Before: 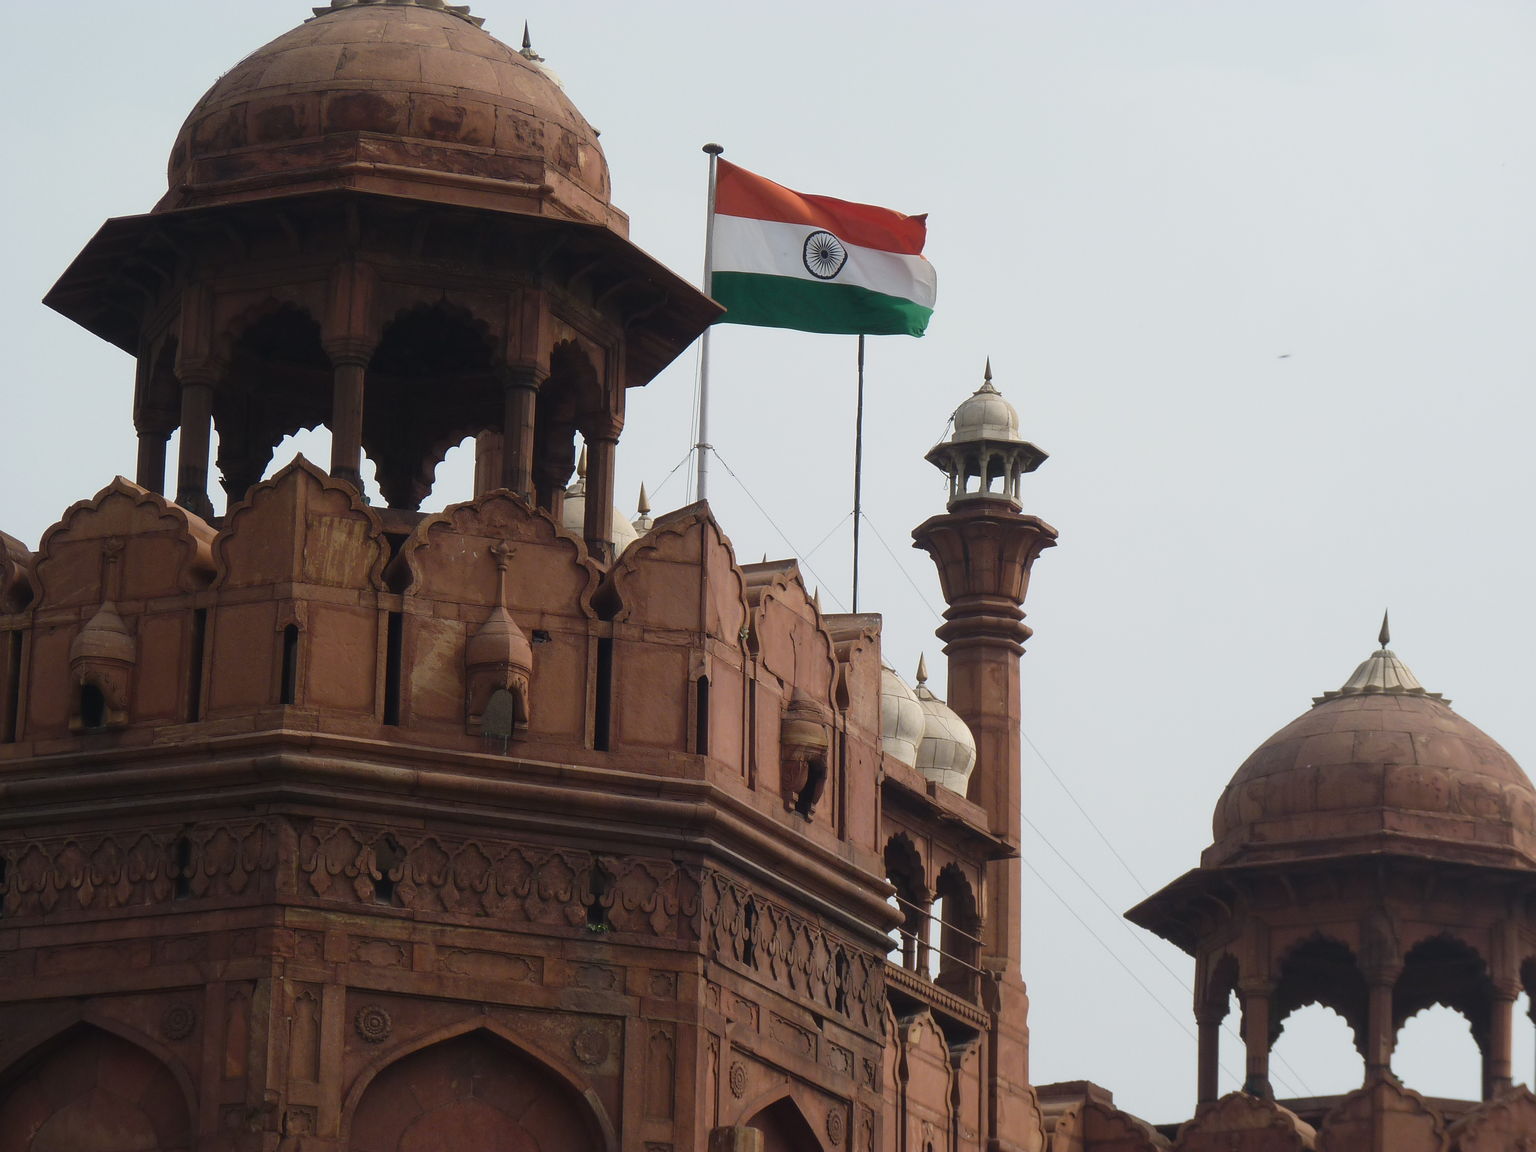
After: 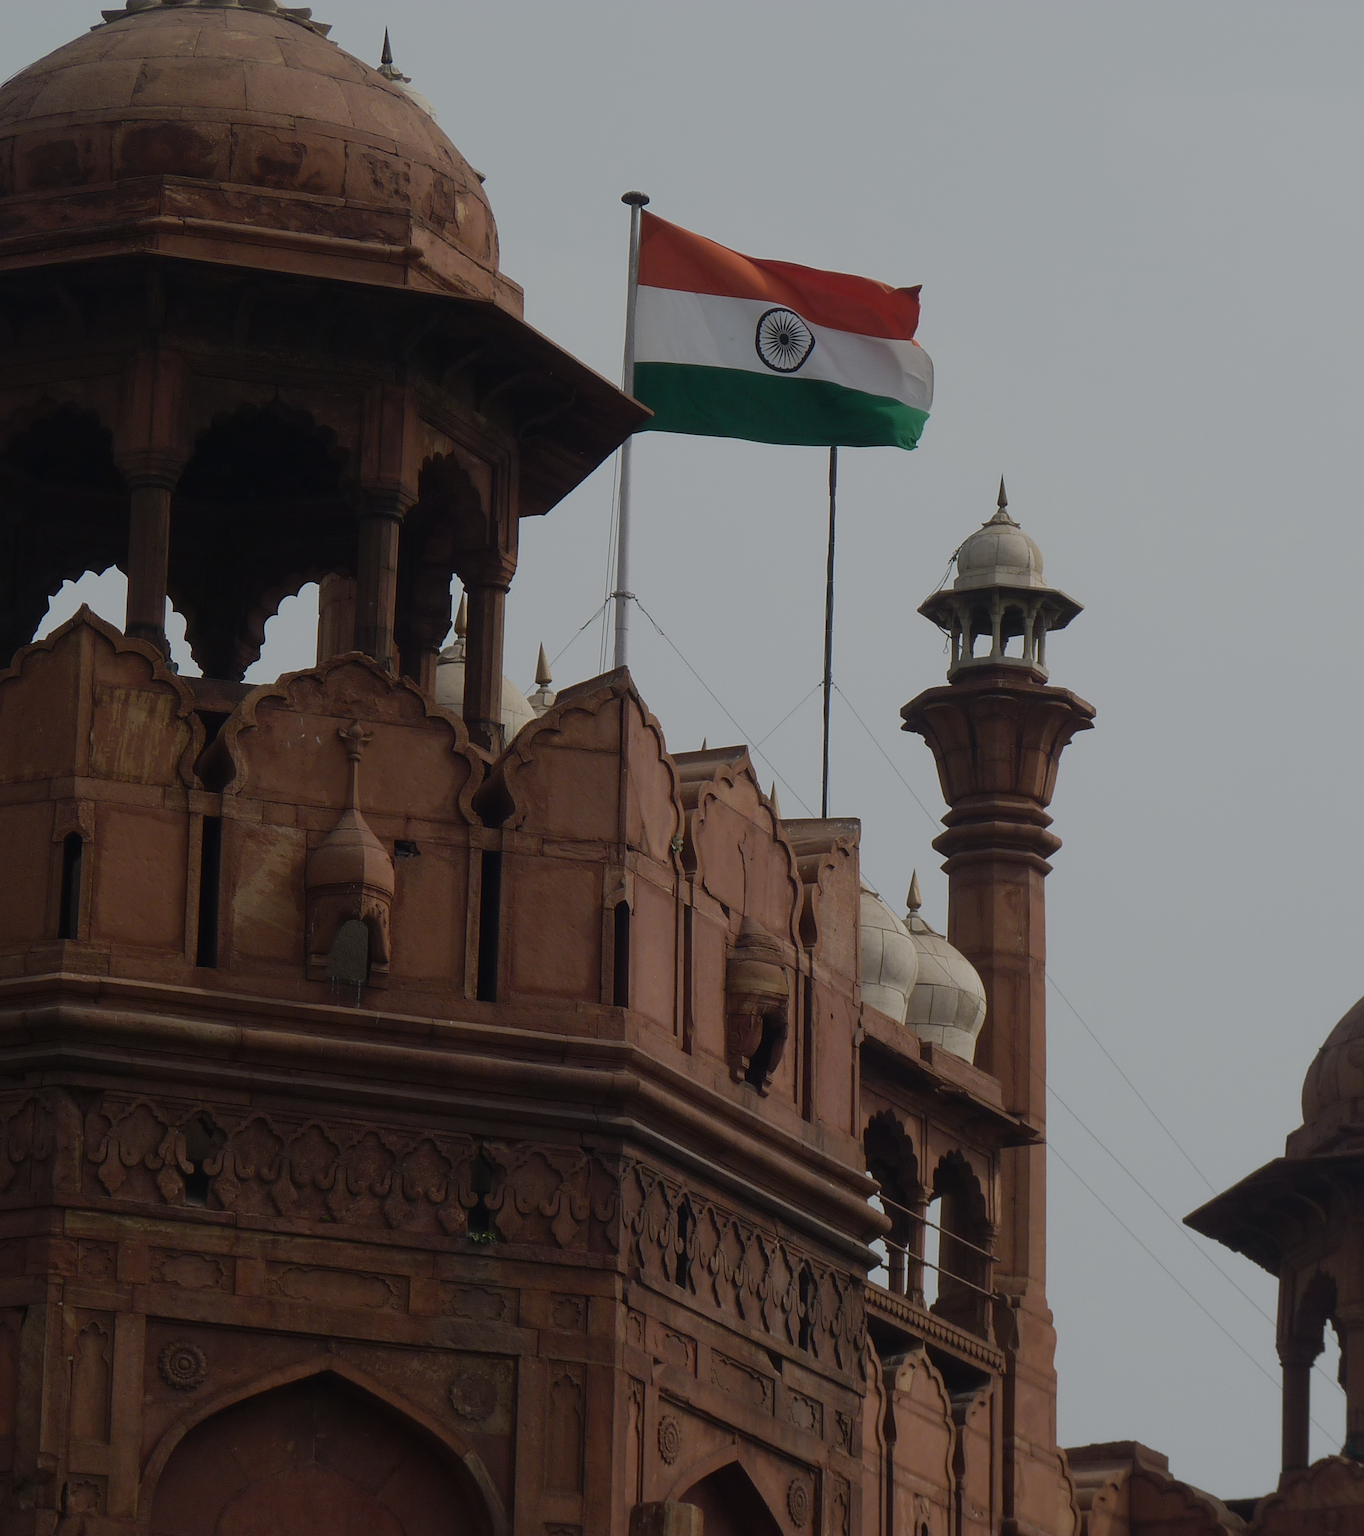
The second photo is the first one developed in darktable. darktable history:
exposure: exposure -1 EV, compensate highlight preservation false
crop: left 15.419%, right 17.914%
